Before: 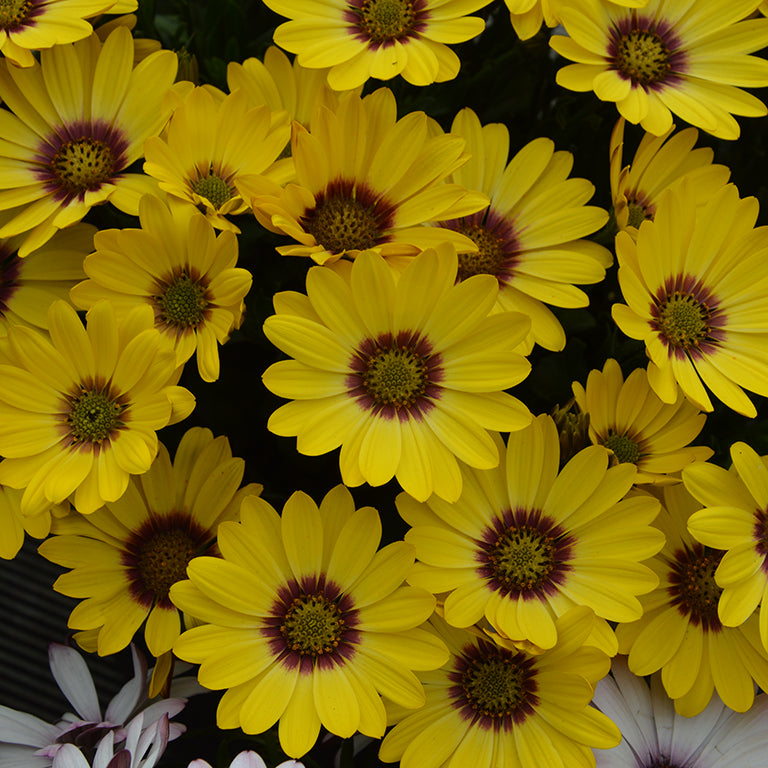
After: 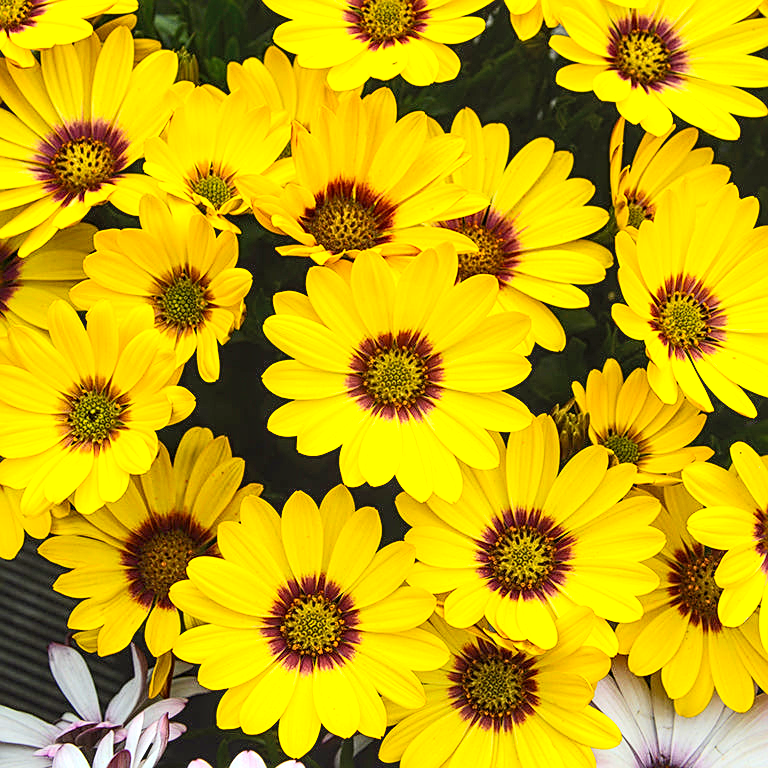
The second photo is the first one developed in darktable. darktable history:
exposure: black level correction 0.001, exposure 1.399 EV, compensate highlight preservation false
local contrast: on, module defaults
sharpen: on, module defaults
contrast brightness saturation: contrast 0.202, brightness 0.165, saturation 0.224
